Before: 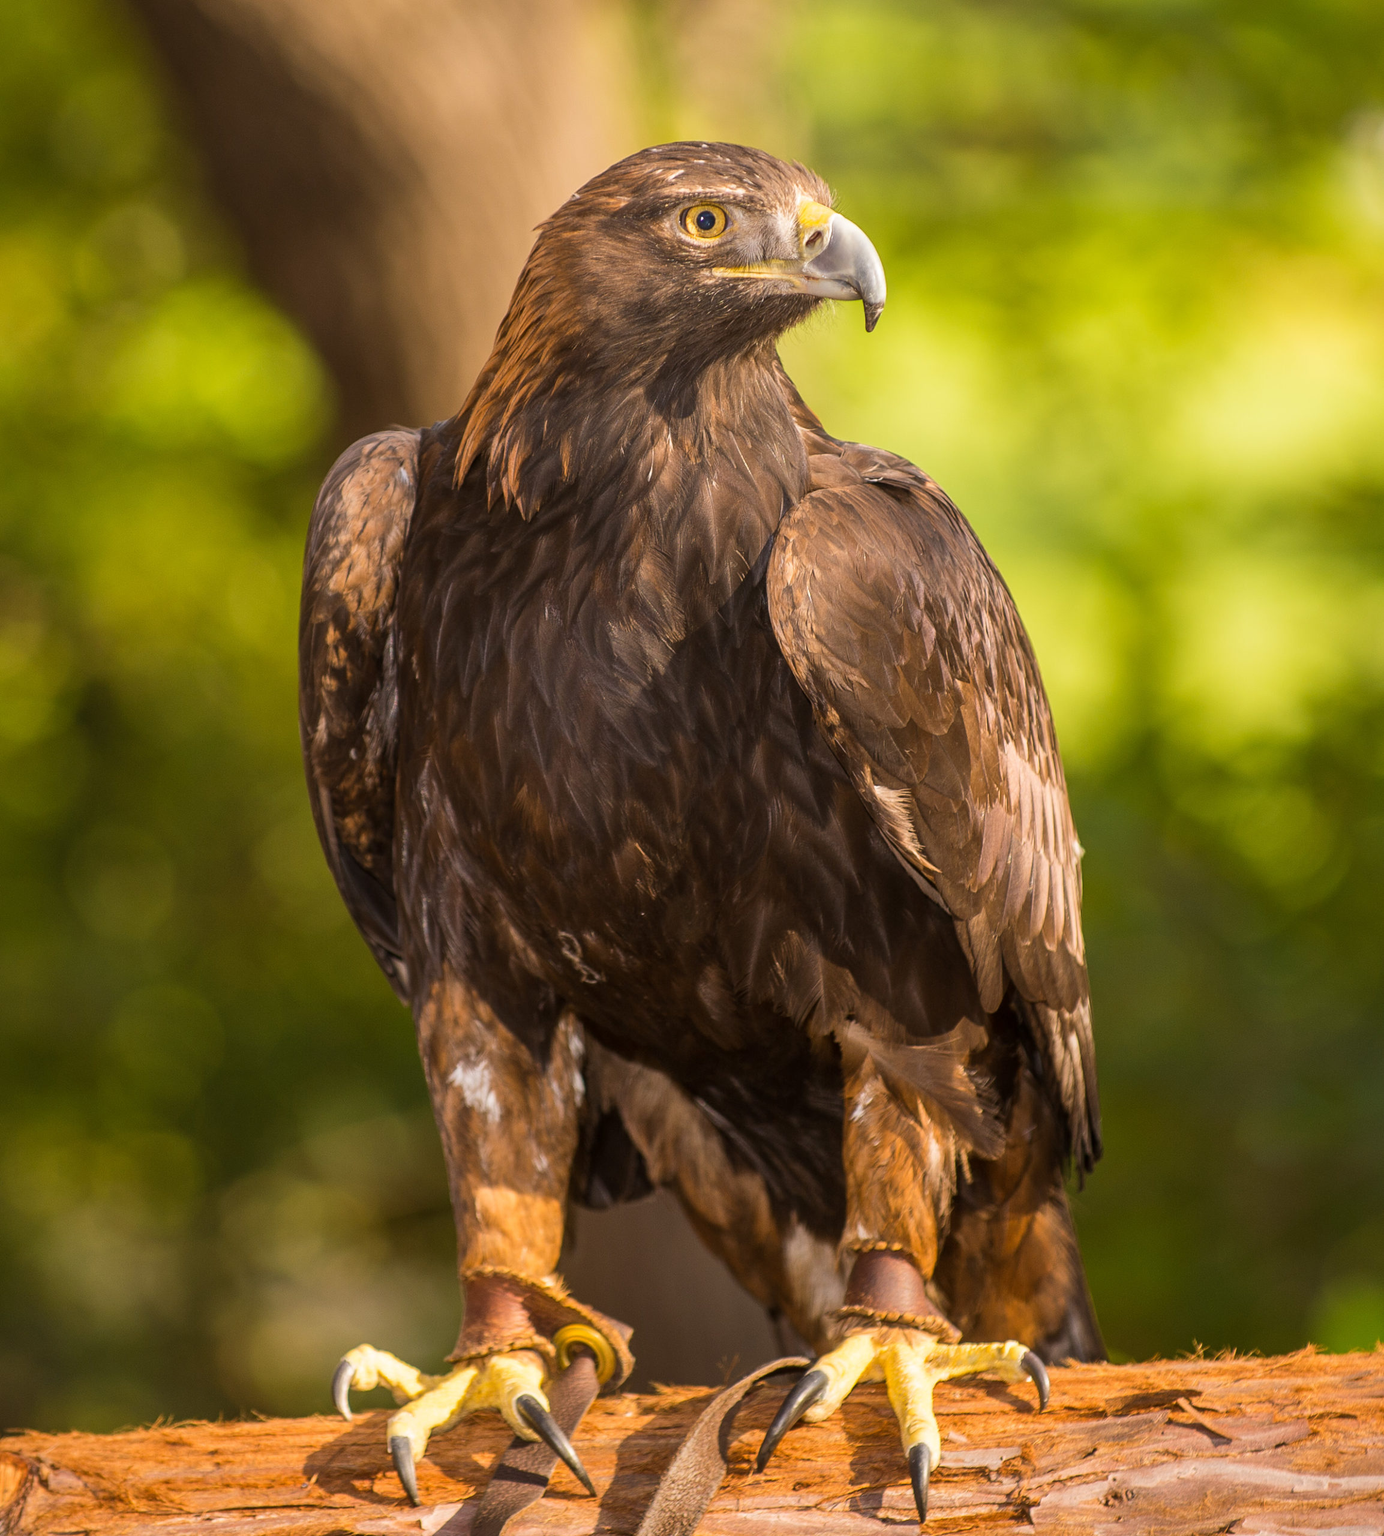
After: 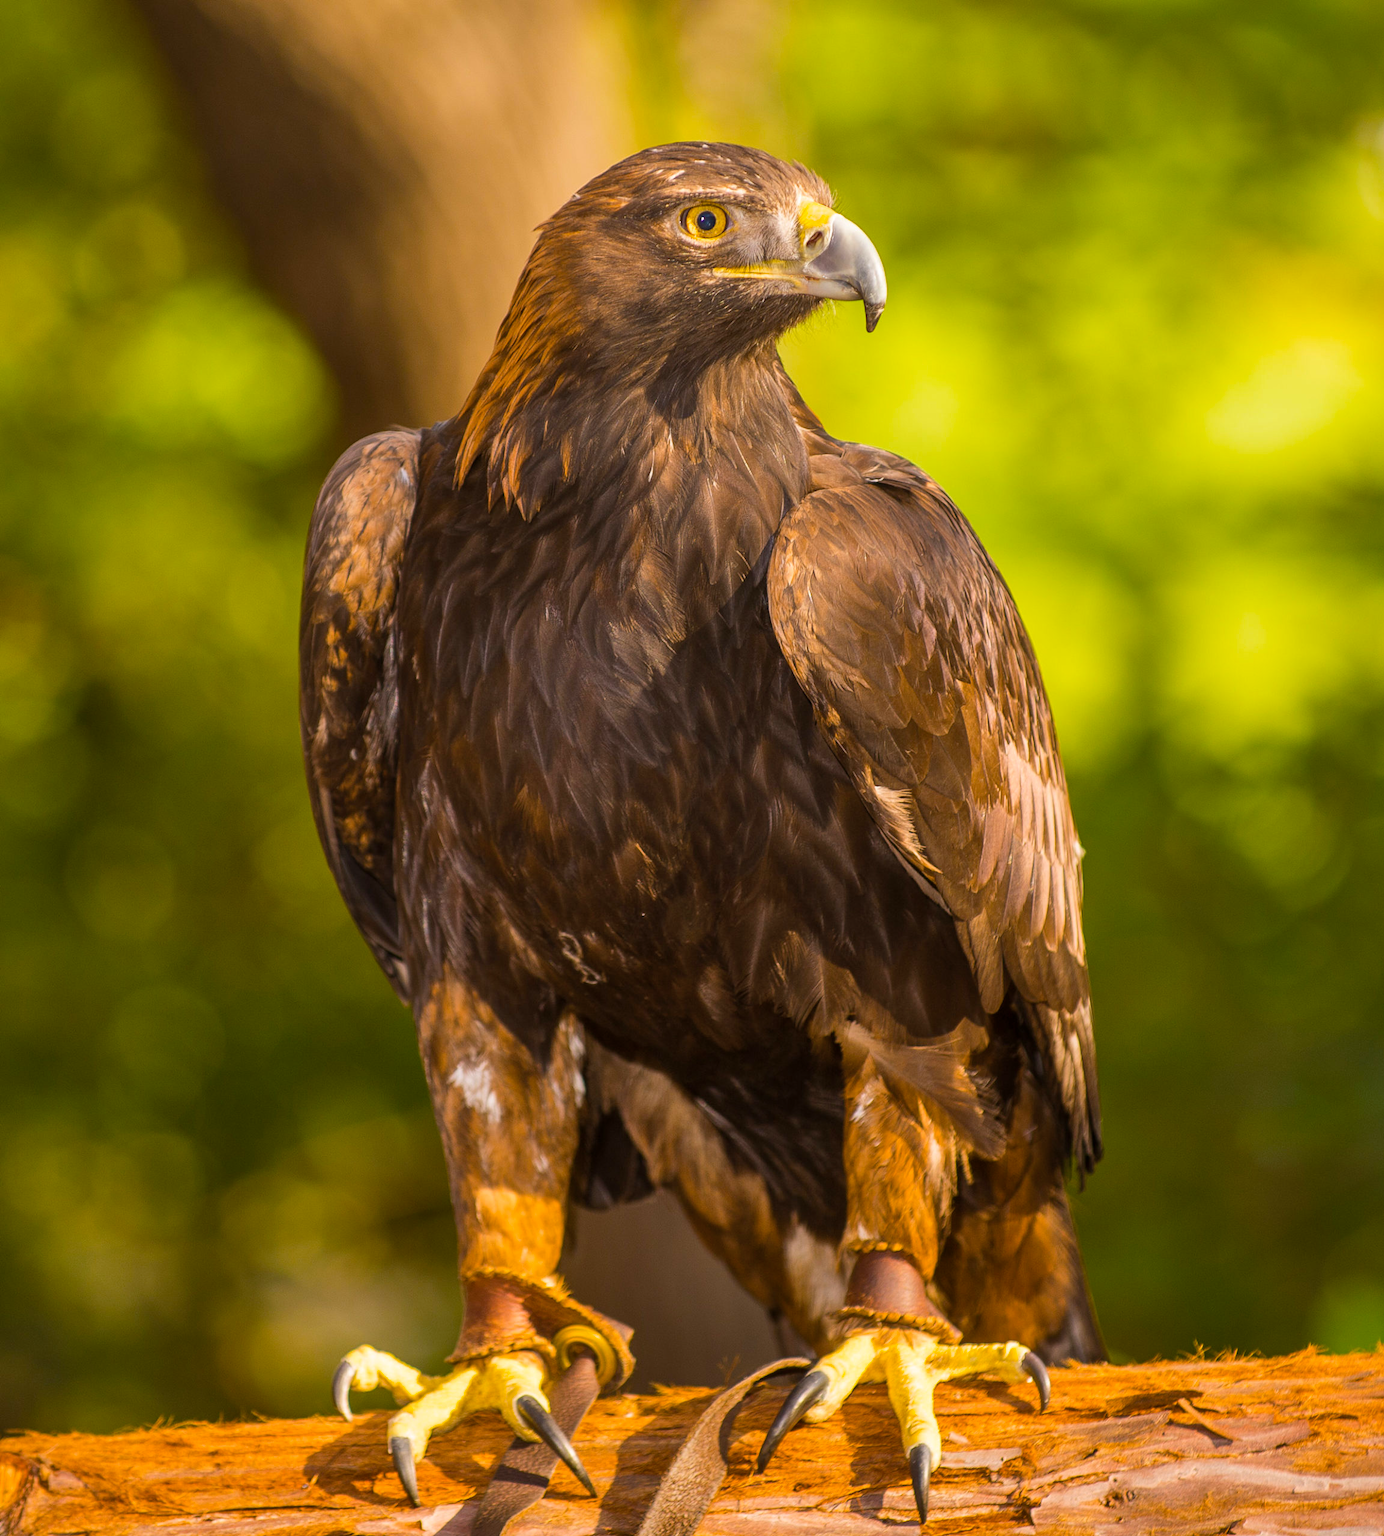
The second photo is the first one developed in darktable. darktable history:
shadows and highlights: radius 125.46, shadows 30.51, highlights -30.51, low approximation 0.01, soften with gaussian
color zones: curves: ch0 [(0, 0.5) (0.143, 0.5) (0.286, 0.5) (0.429, 0.5) (0.571, 0.5) (0.714, 0.476) (0.857, 0.5) (1, 0.5)]; ch2 [(0, 0.5) (0.143, 0.5) (0.286, 0.5) (0.429, 0.5) (0.571, 0.5) (0.714, 0.487) (0.857, 0.5) (1, 0.5)]
color balance rgb: perceptual saturation grading › global saturation 20%, global vibrance 20%
